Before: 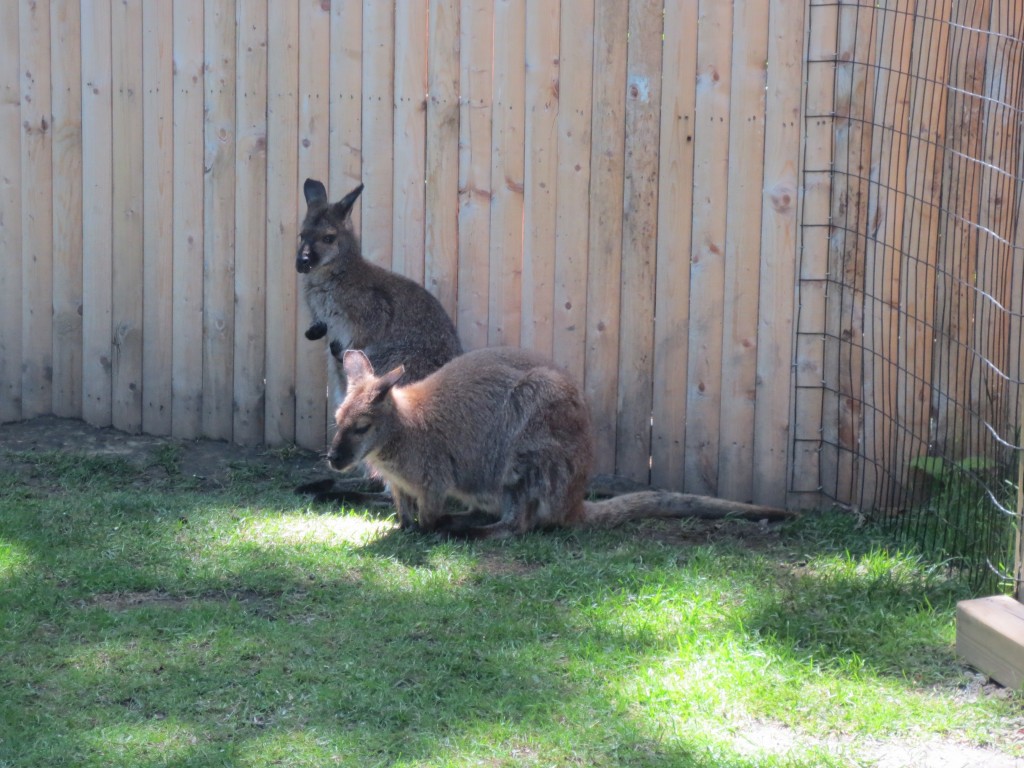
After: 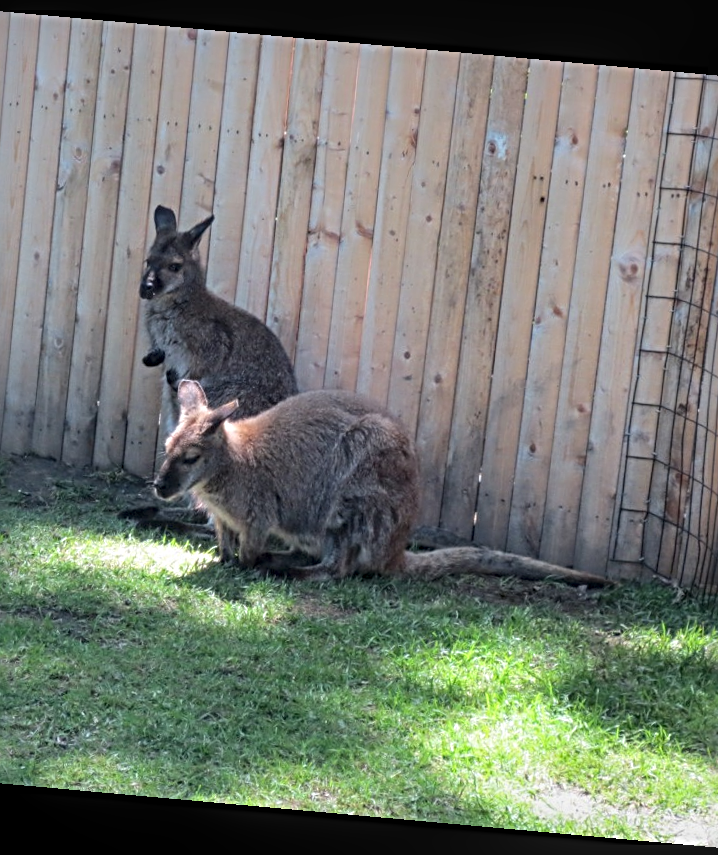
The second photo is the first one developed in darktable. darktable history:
shadows and highlights: shadows 12, white point adjustment 1.2, highlights -0.36, soften with gaussian
crop and rotate: left 18.442%, right 15.508%
sharpen: radius 4
rotate and perspective: rotation 5.12°, automatic cropping off
local contrast: on, module defaults
tone equalizer: on, module defaults
